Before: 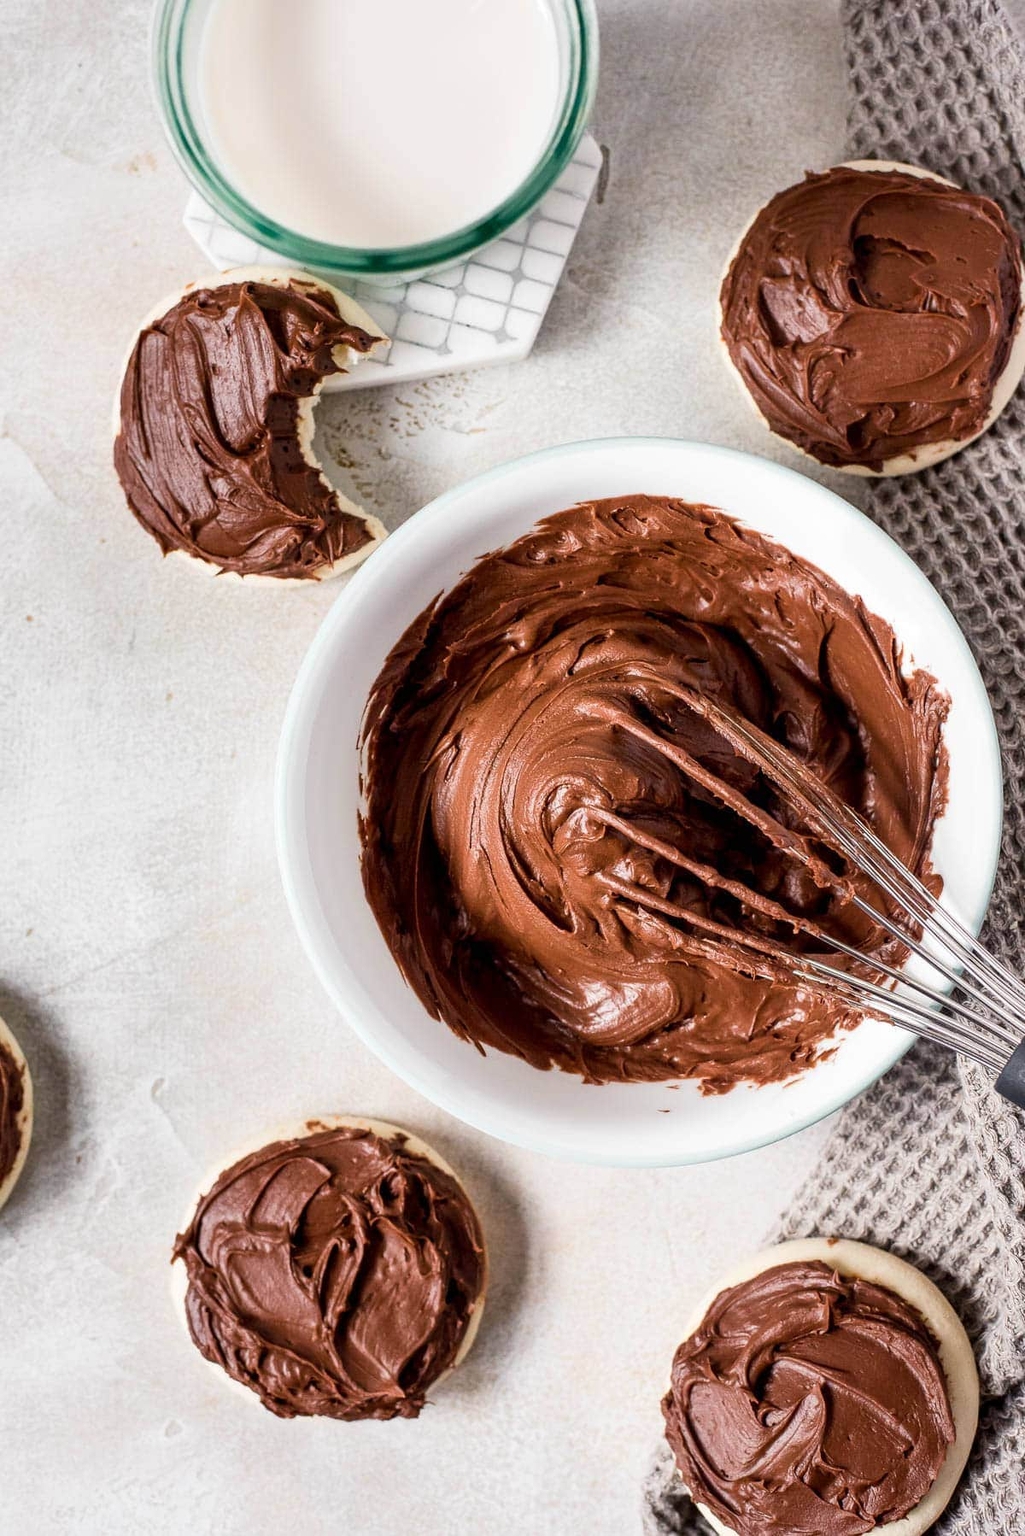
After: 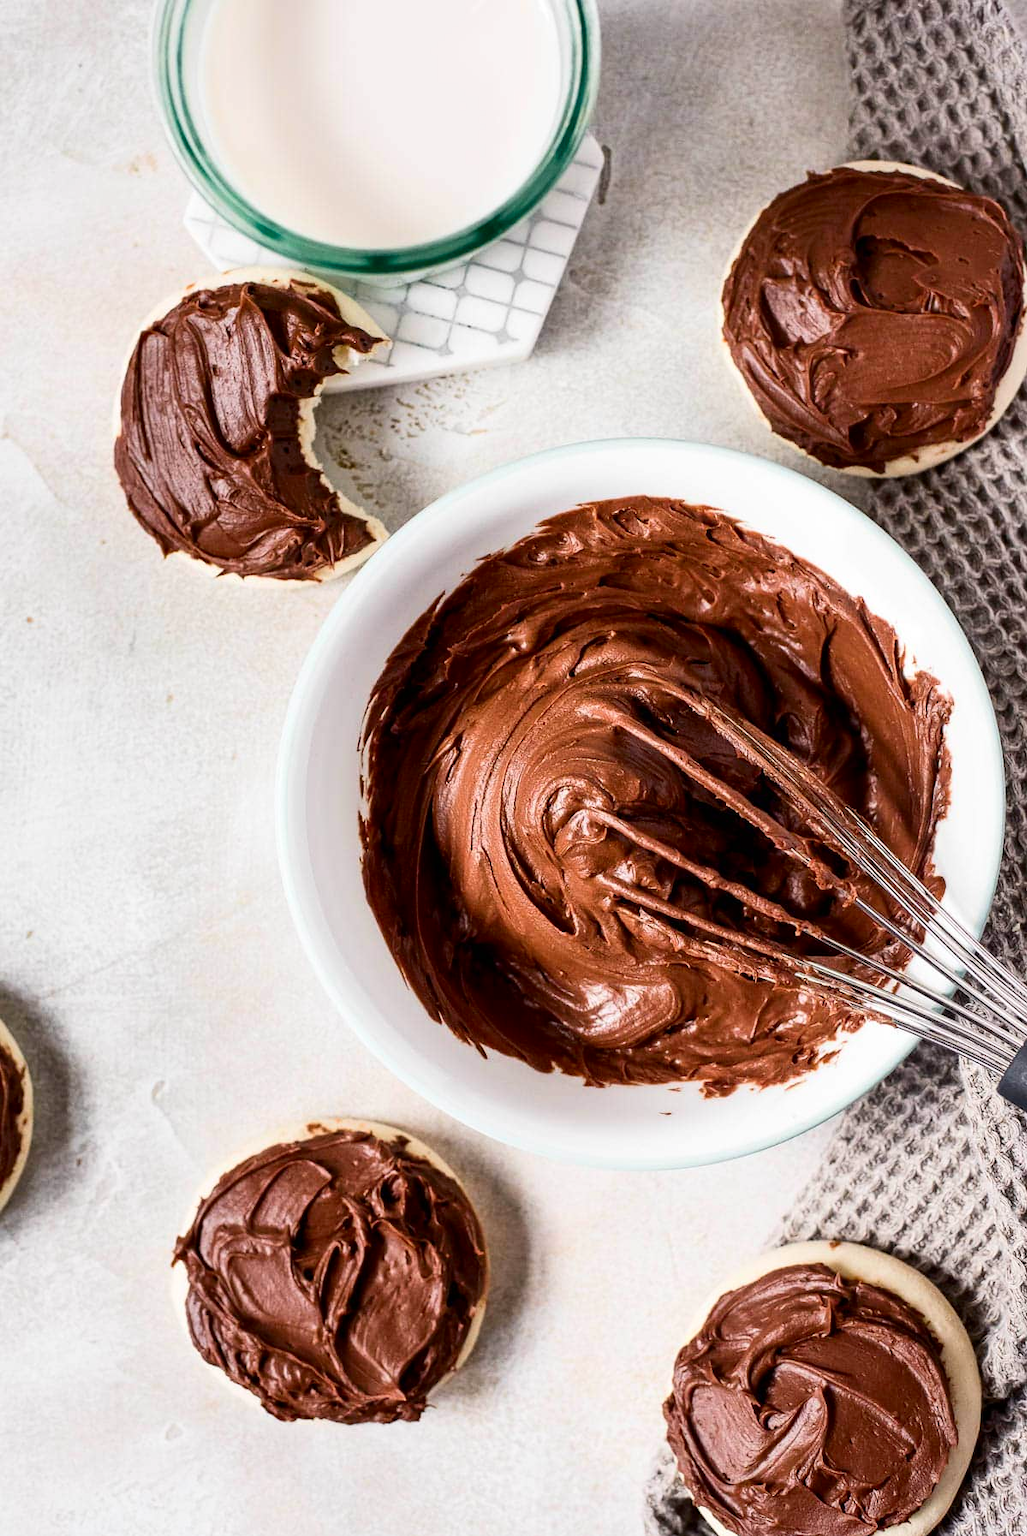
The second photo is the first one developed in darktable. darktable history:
contrast brightness saturation: contrast 0.15, brightness -0.01, saturation 0.1
crop: top 0.05%, bottom 0.098%
